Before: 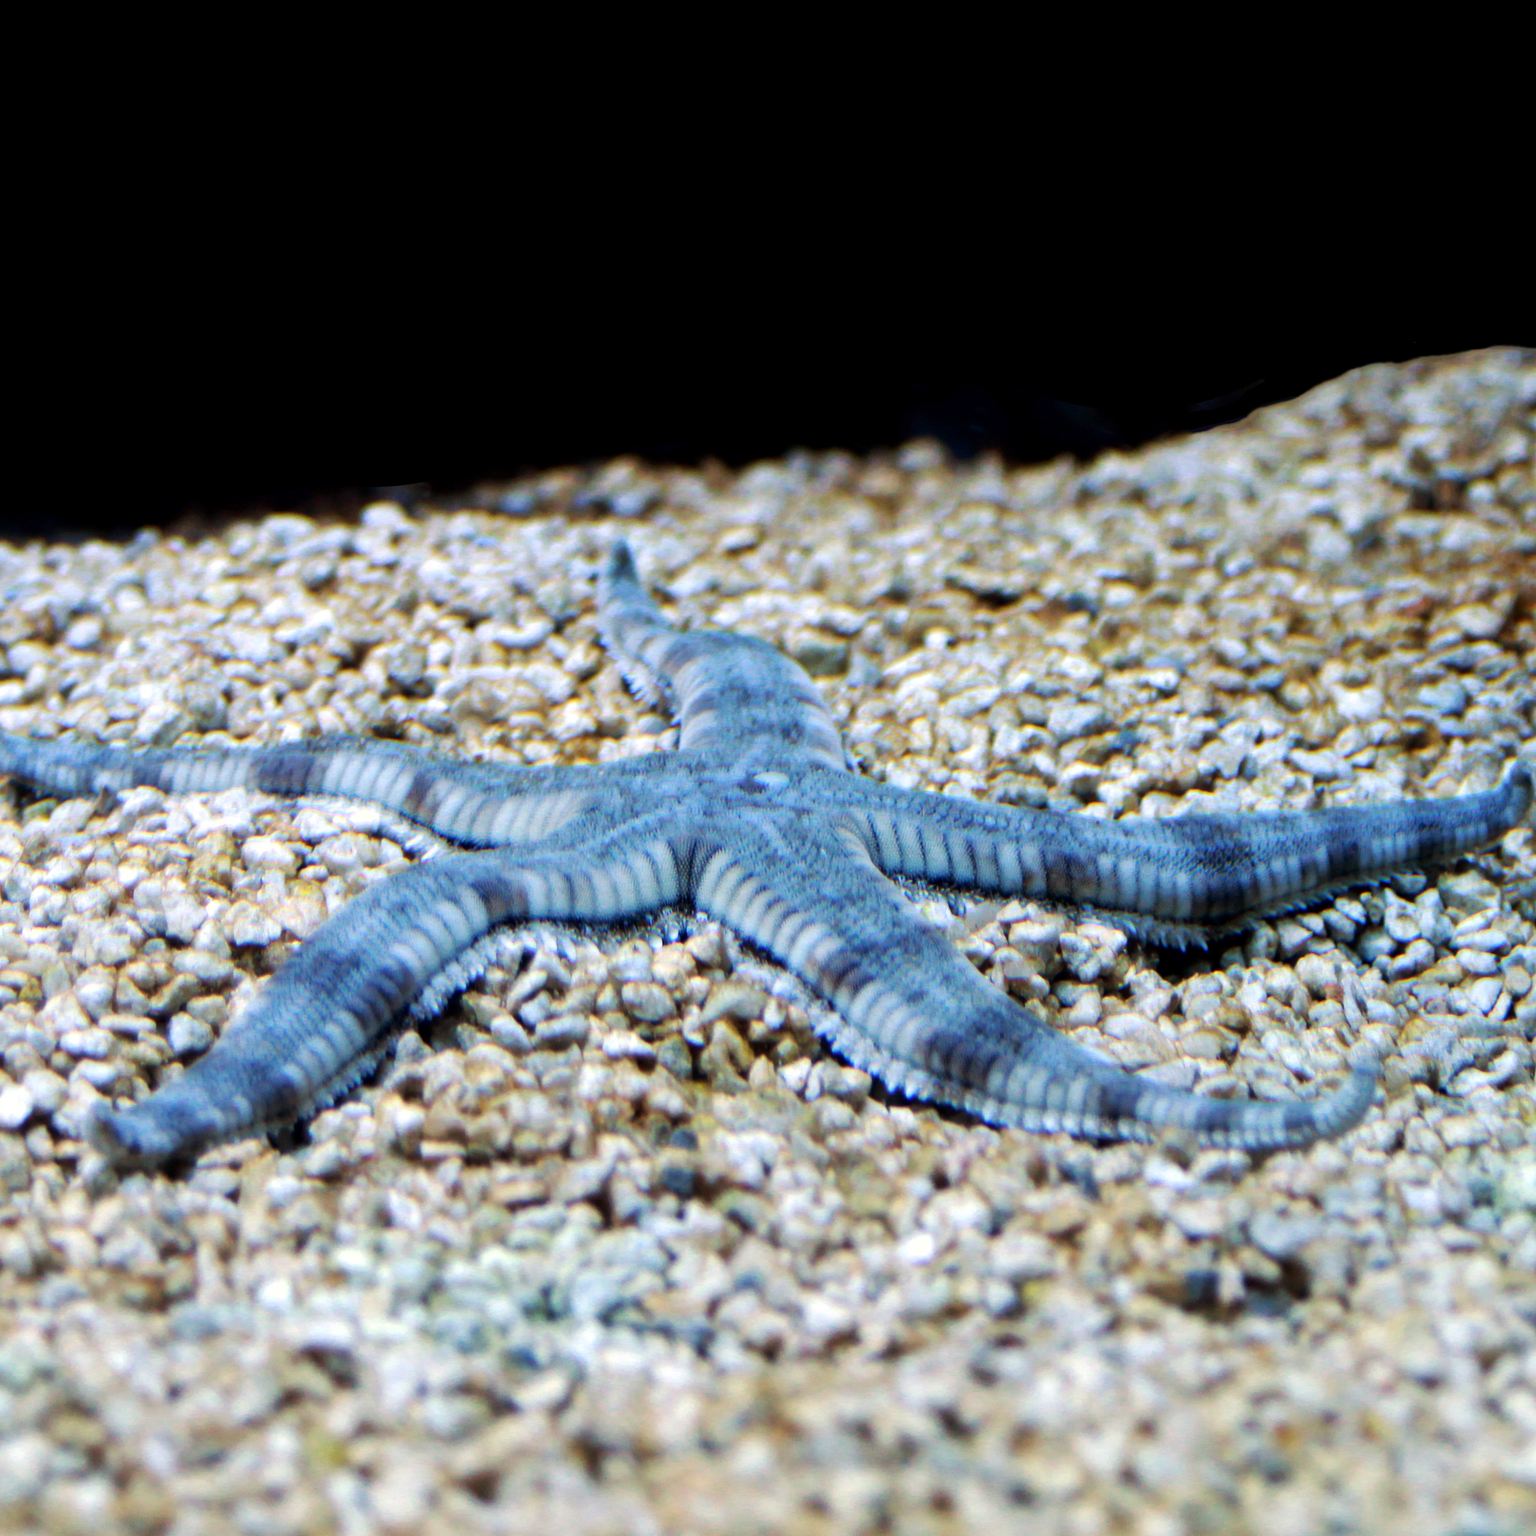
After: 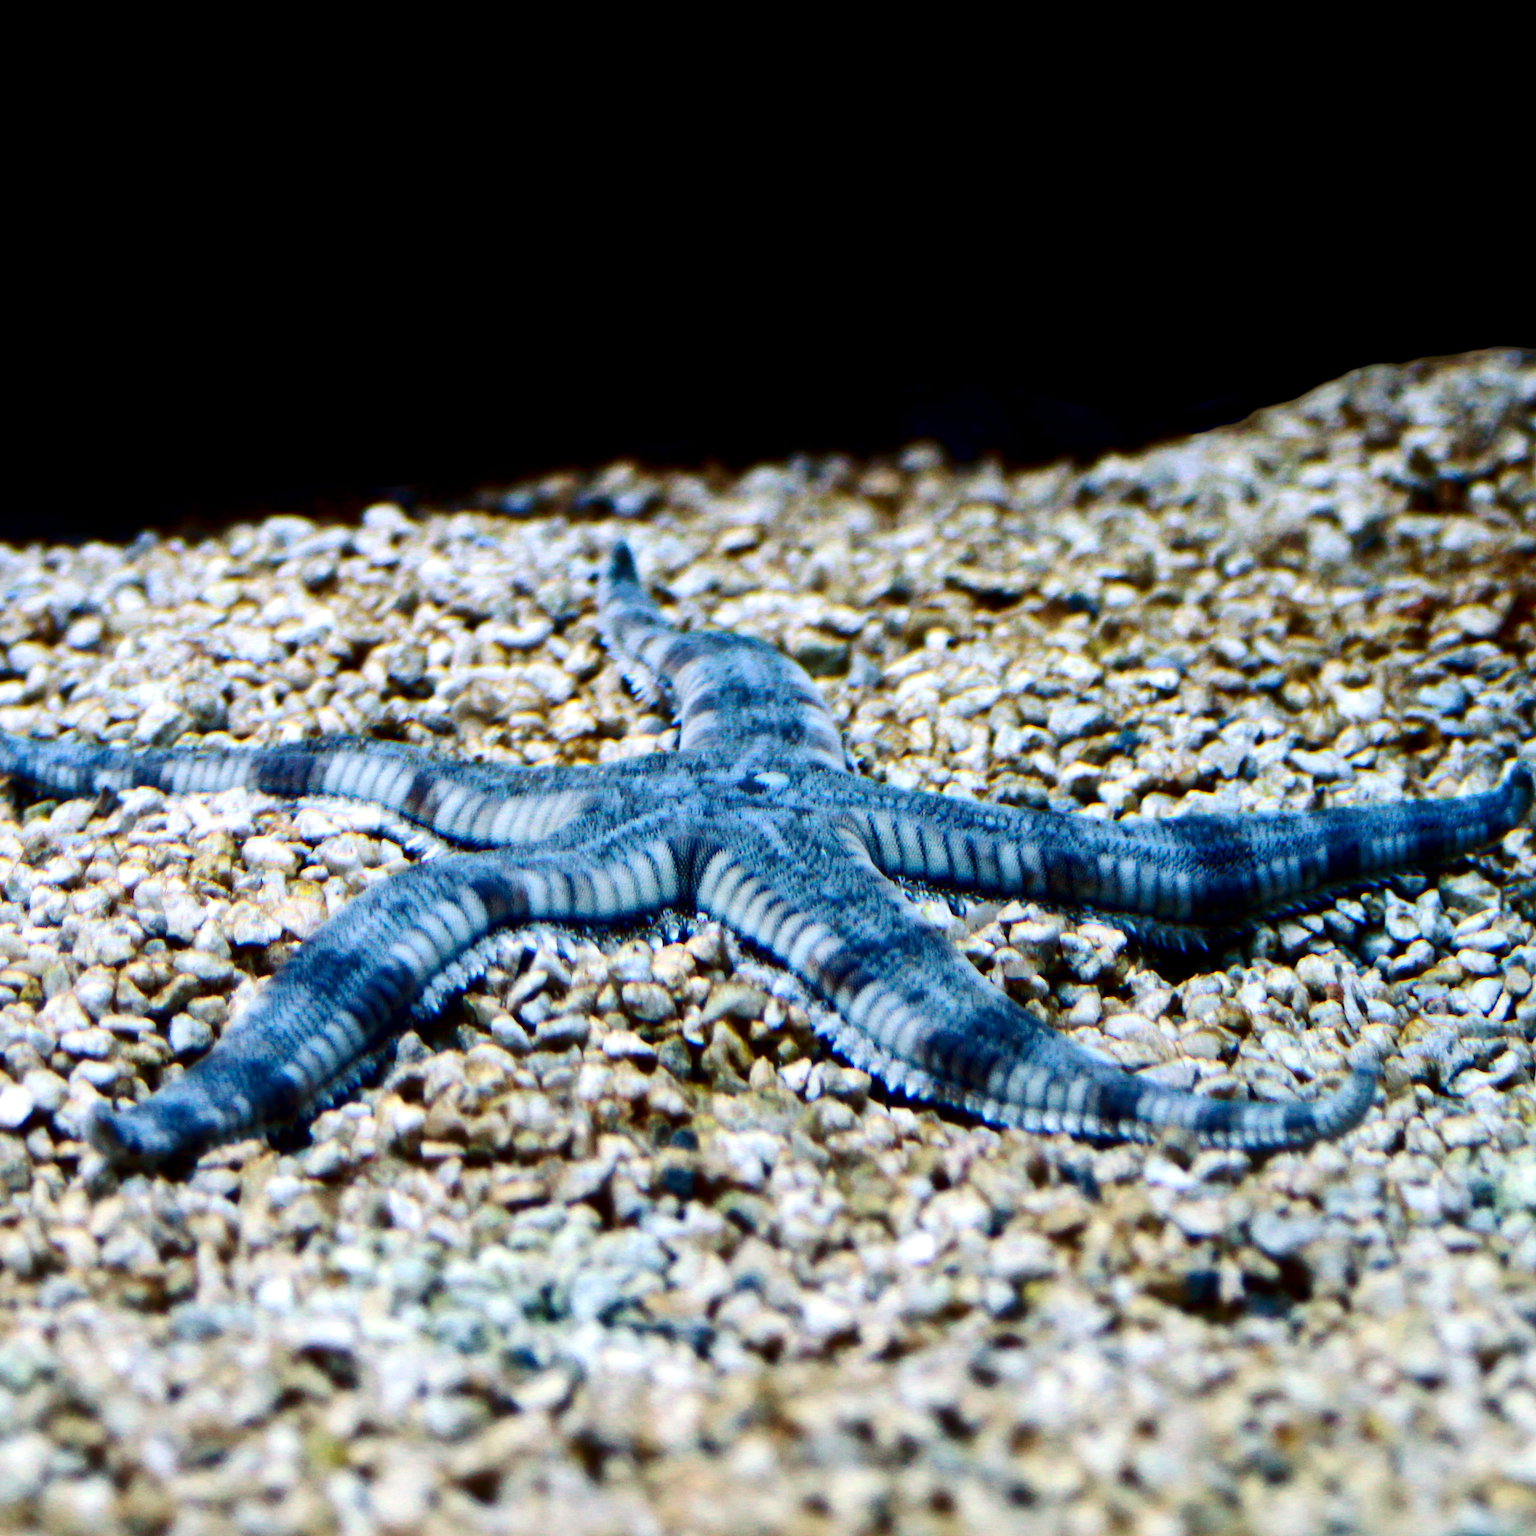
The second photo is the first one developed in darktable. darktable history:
contrast brightness saturation: contrast 0.24, brightness -0.24, saturation 0.14
local contrast: mode bilateral grid, contrast 20, coarseness 50, detail 120%, midtone range 0.2
